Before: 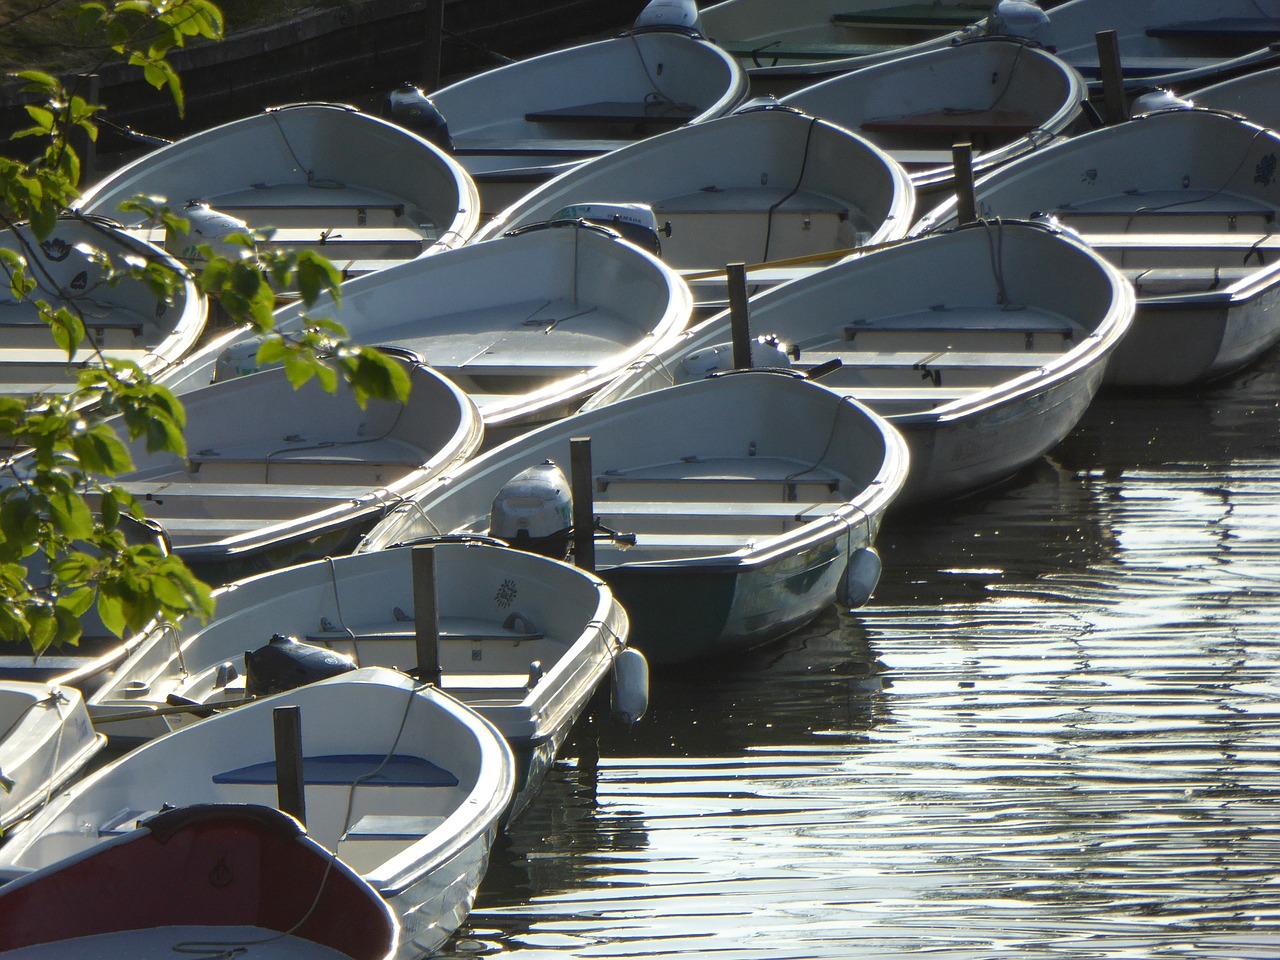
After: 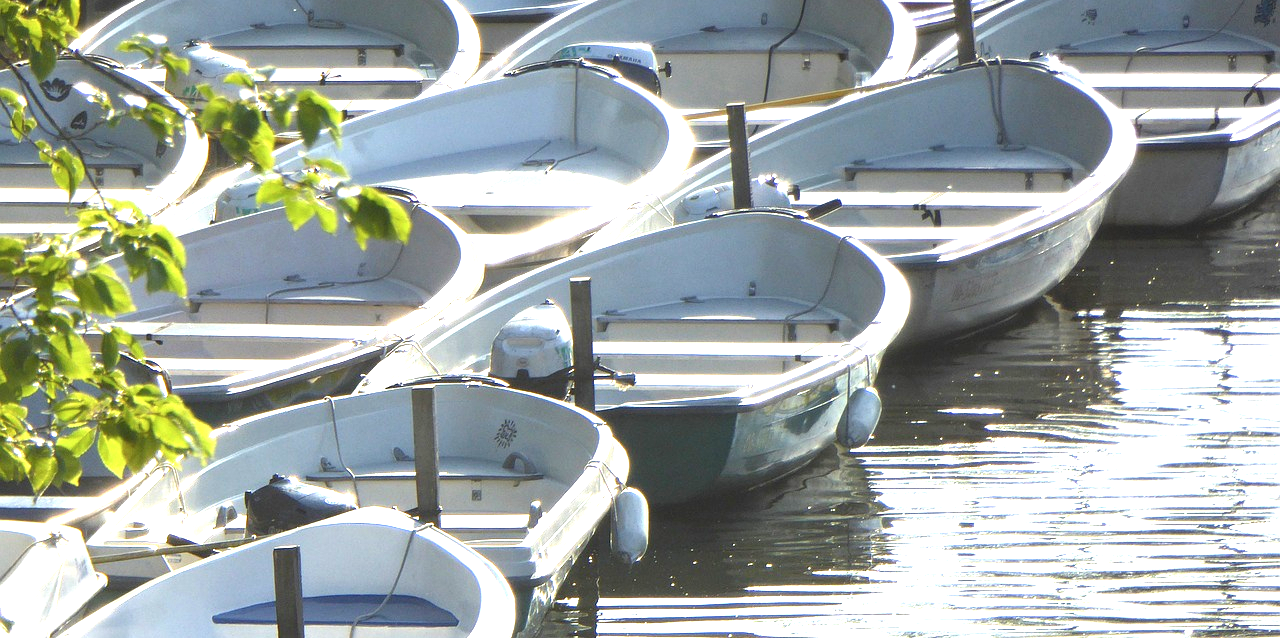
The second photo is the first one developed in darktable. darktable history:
shadows and highlights: radius 110.86, shadows 51.09, white point adjustment 9.16, highlights -4.17, highlights color adjustment 32.2%, soften with gaussian
crop: top 16.727%, bottom 16.727%
exposure: black level correction 0, exposure 1.45 EV, compensate exposure bias true, compensate highlight preservation false
